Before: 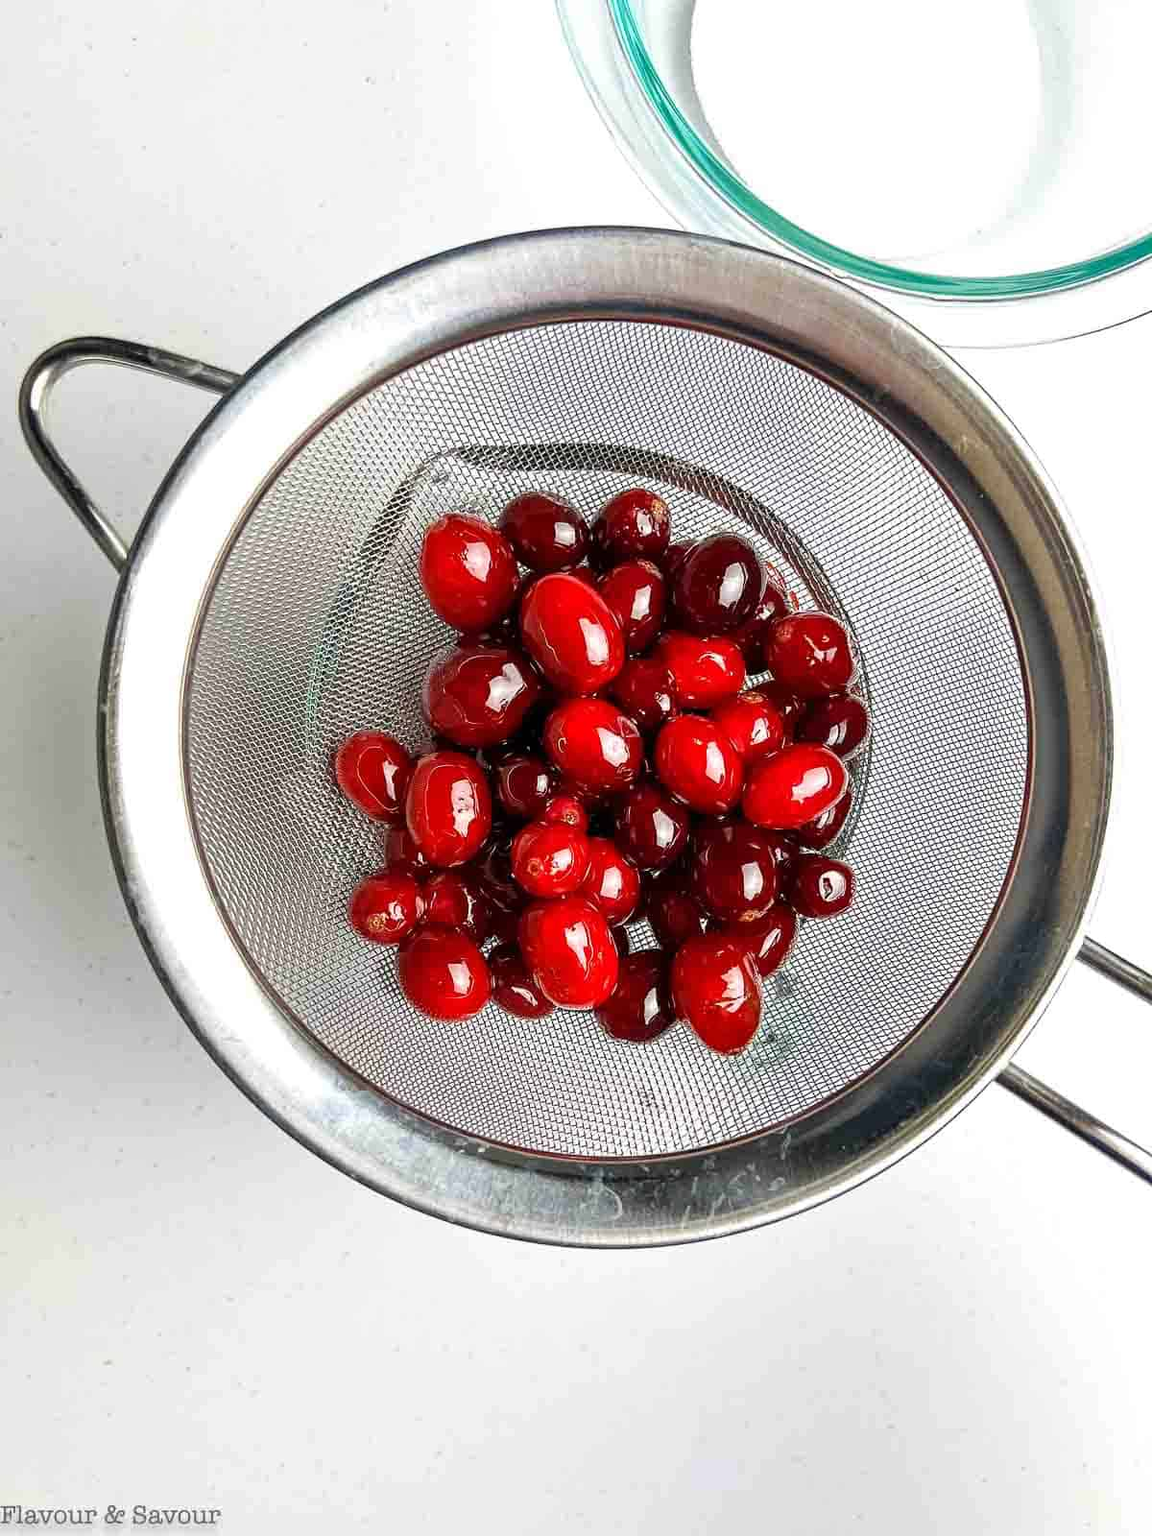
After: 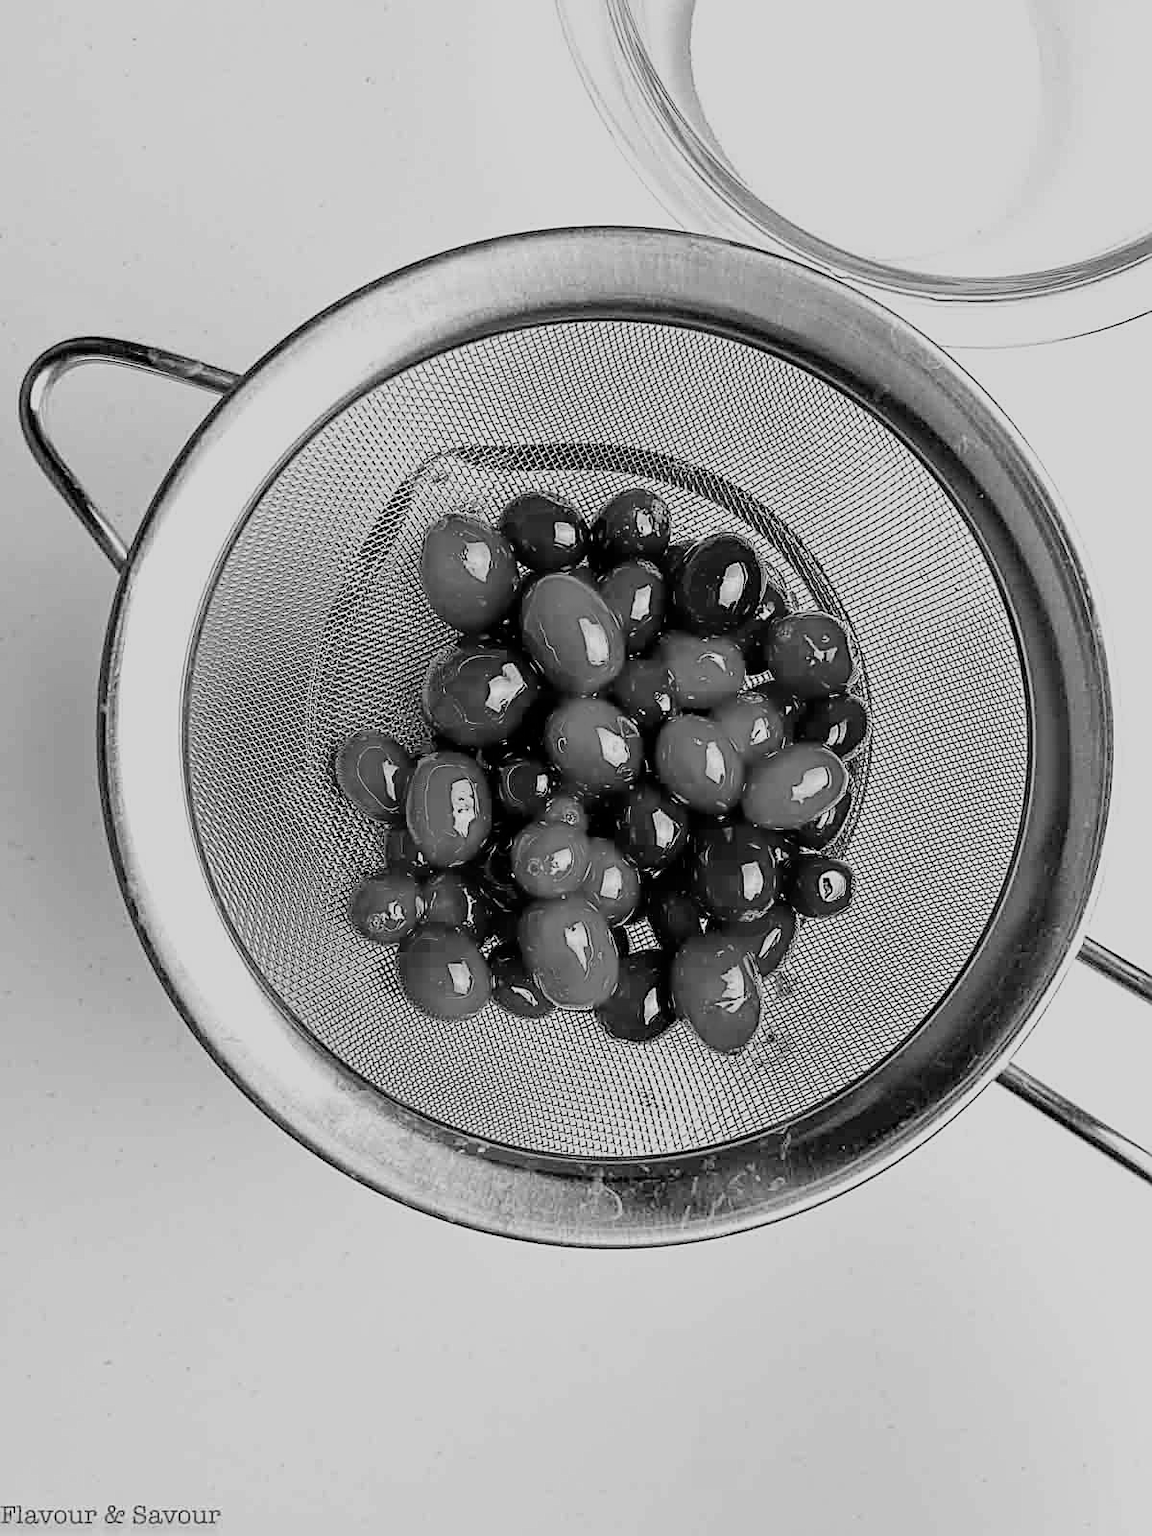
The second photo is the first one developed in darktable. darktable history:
sharpen: on, module defaults
monochrome: a 32, b 64, size 2.3, highlights 1
filmic rgb: black relative exposure -7.65 EV, white relative exposure 4.56 EV, hardness 3.61
